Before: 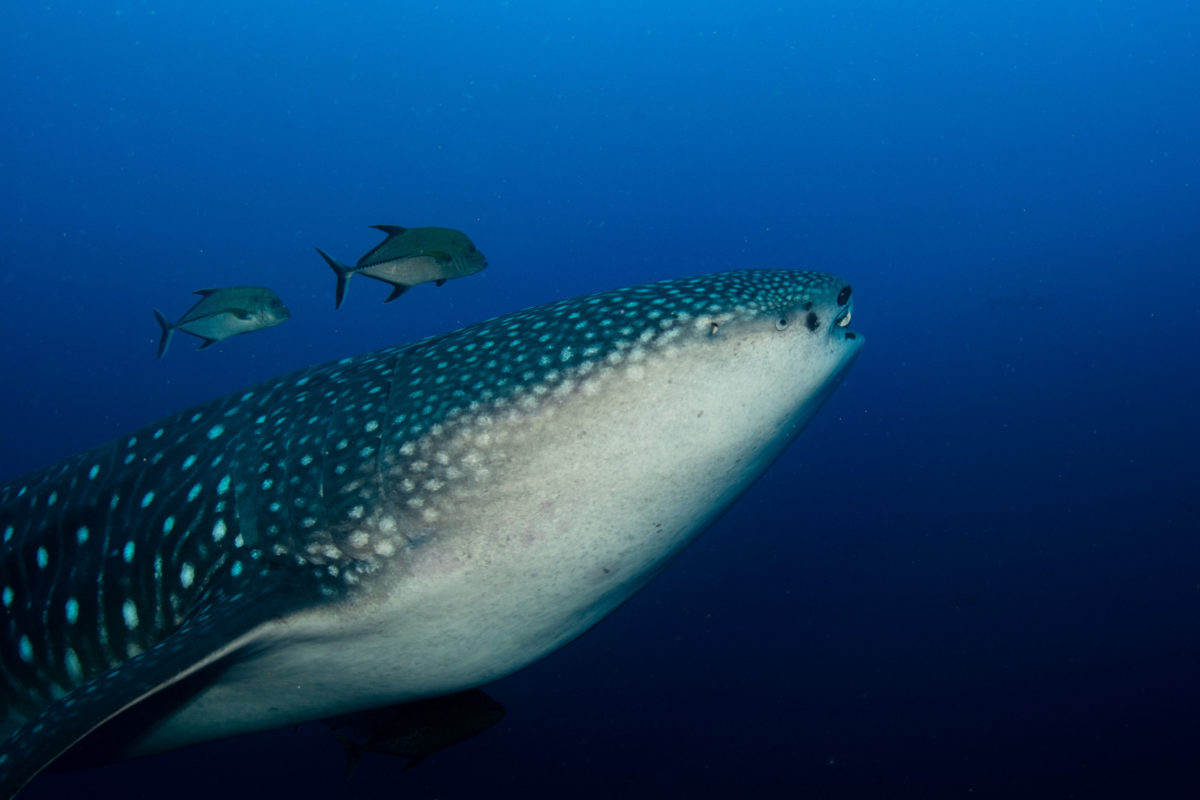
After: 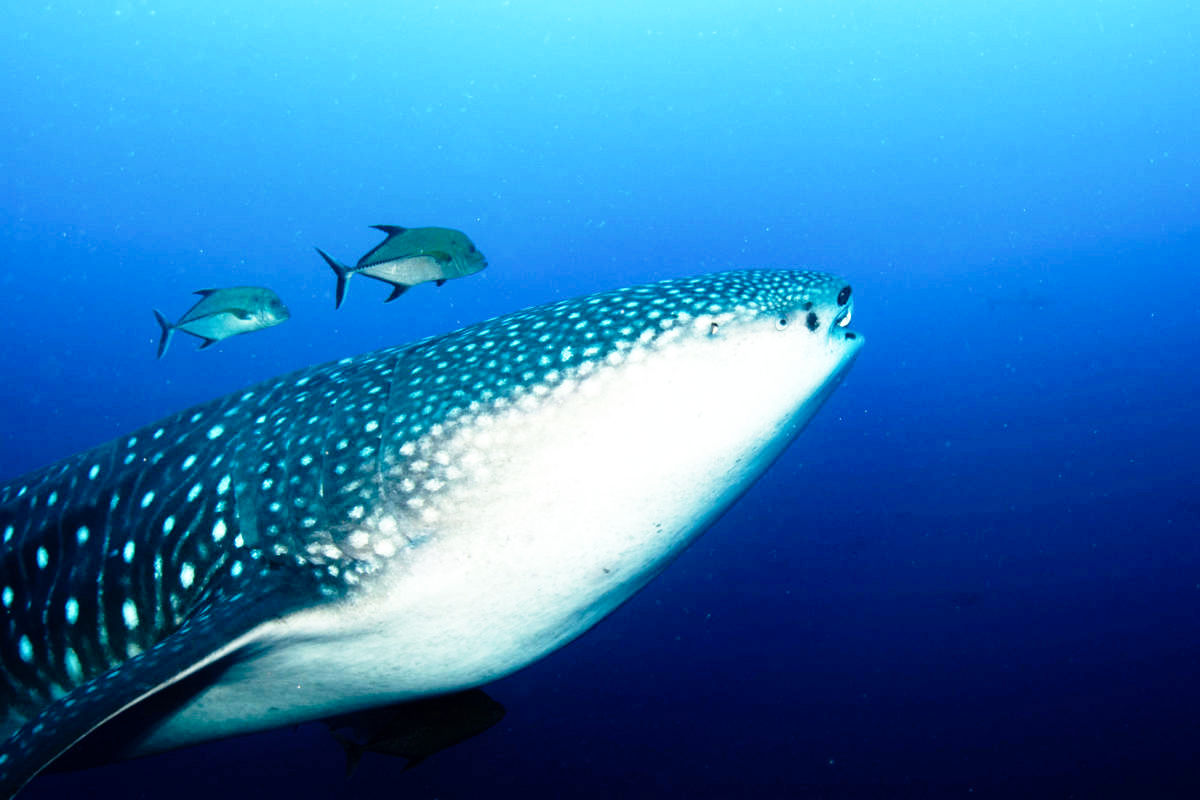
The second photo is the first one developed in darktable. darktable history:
levels: levels [0, 0.51, 1]
exposure: exposure 0.935 EV, compensate highlight preservation false
base curve: curves: ch0 [(0, 0) (0.012, 0.01) (0.073, 0.168) (0.31, 0.711) (0.645, 0.957) (1, 1)], preserve colors none
